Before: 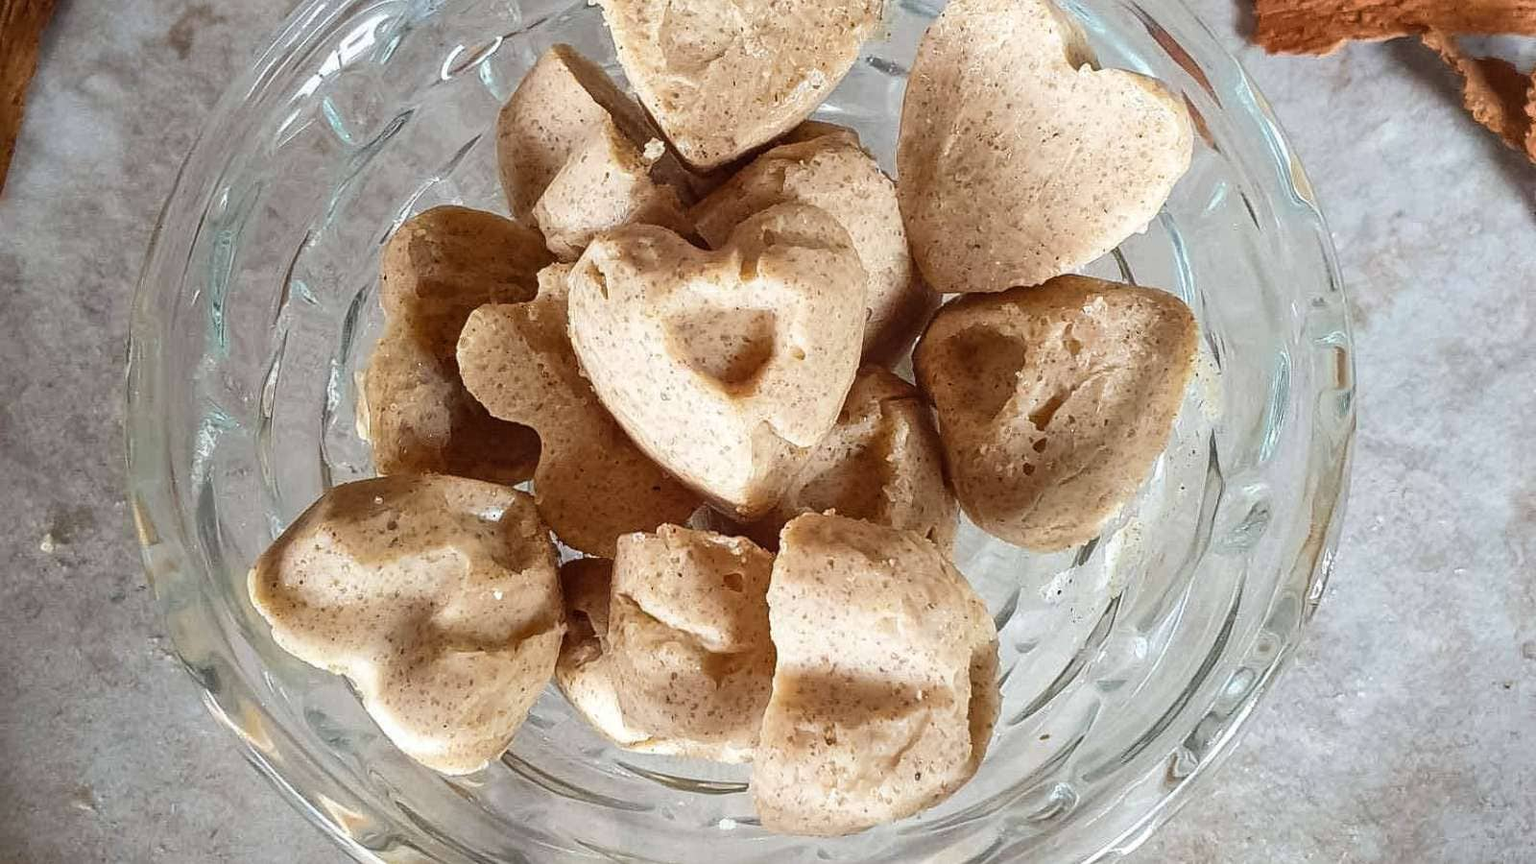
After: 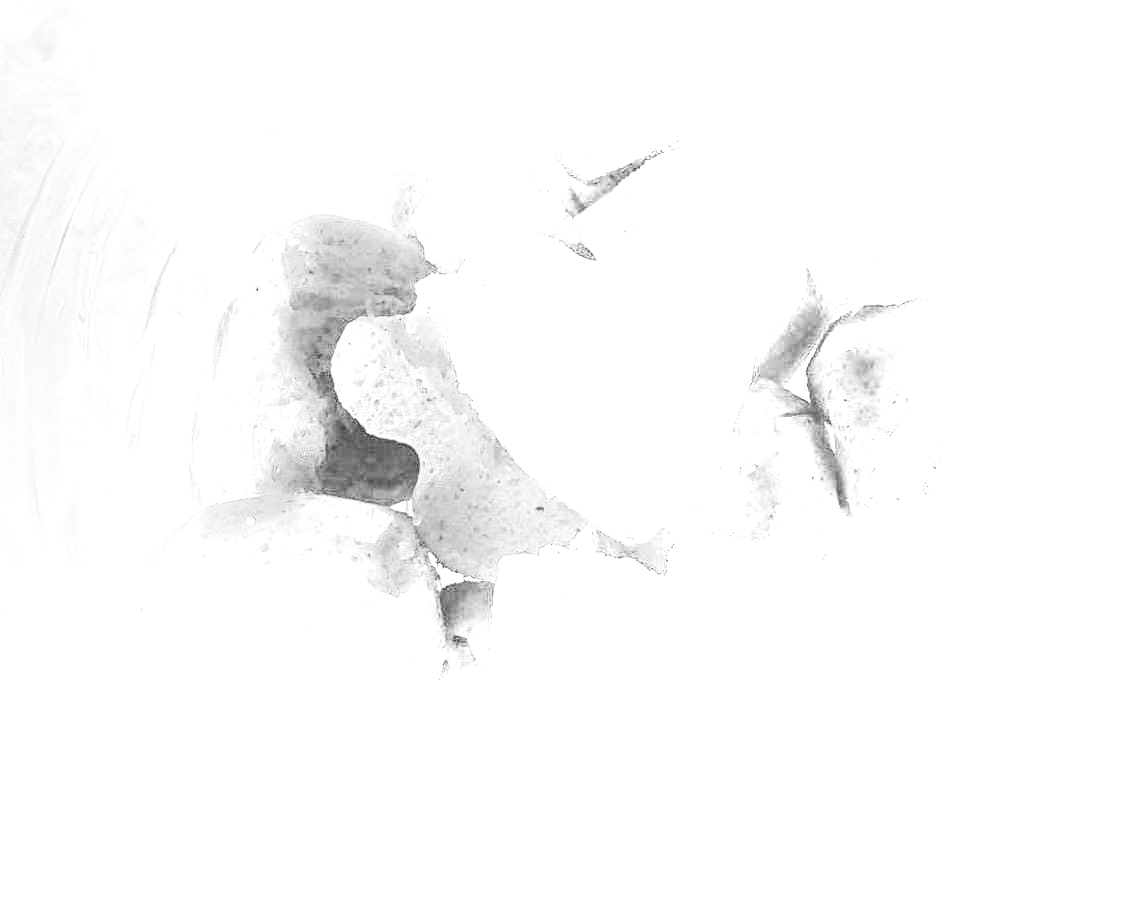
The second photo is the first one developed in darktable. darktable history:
color zones: curves: ch1 [(0, 0.638) (0.193, 0.442) (0.286, 0.15) (0.429, 0.14) (0.571, 0.142) (0.714, 0.154) (0.857, 0.175) (1, 0.638)]
contrast brightness saturation: saturation -0.986
exposure: black level correction 0, exposure 1.2 EV, compensate highlight preservation false
crop and rotate: left 9.033%, right 20.31%
local contrast: on, module defaults
color balance rgb: perceptual saturation grading › global saturation 19.87%, global vibrance 9.232%
levels: white 99.95%
shadows and highlights: shadows -89.55, highlights 91.67, soften with gaussian
